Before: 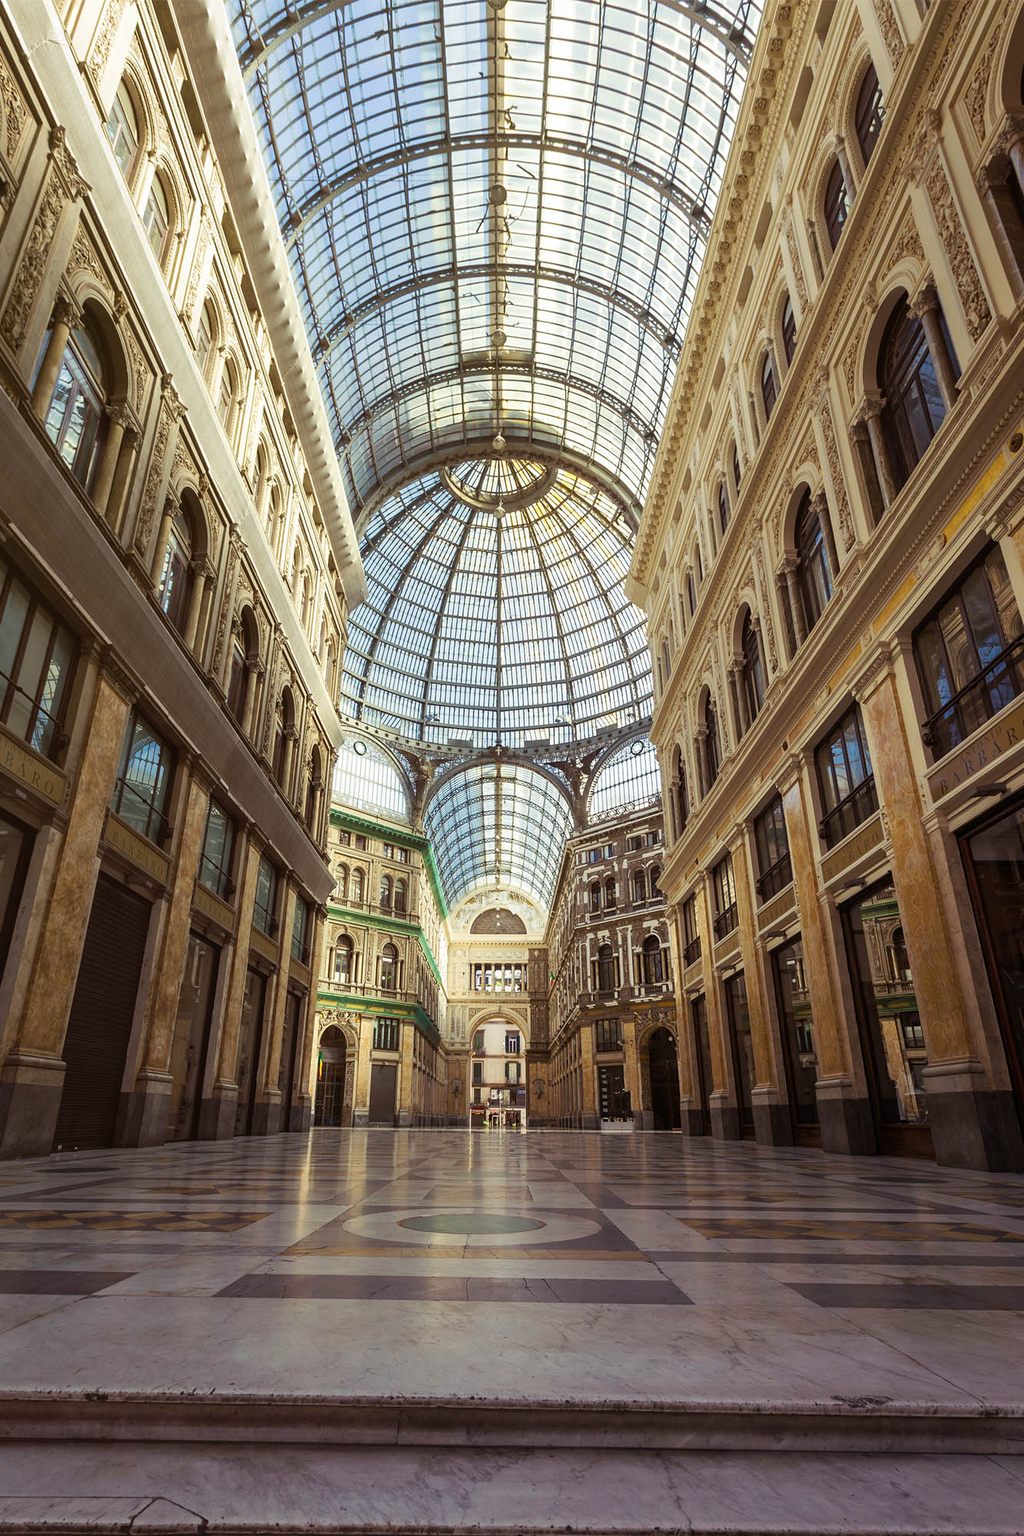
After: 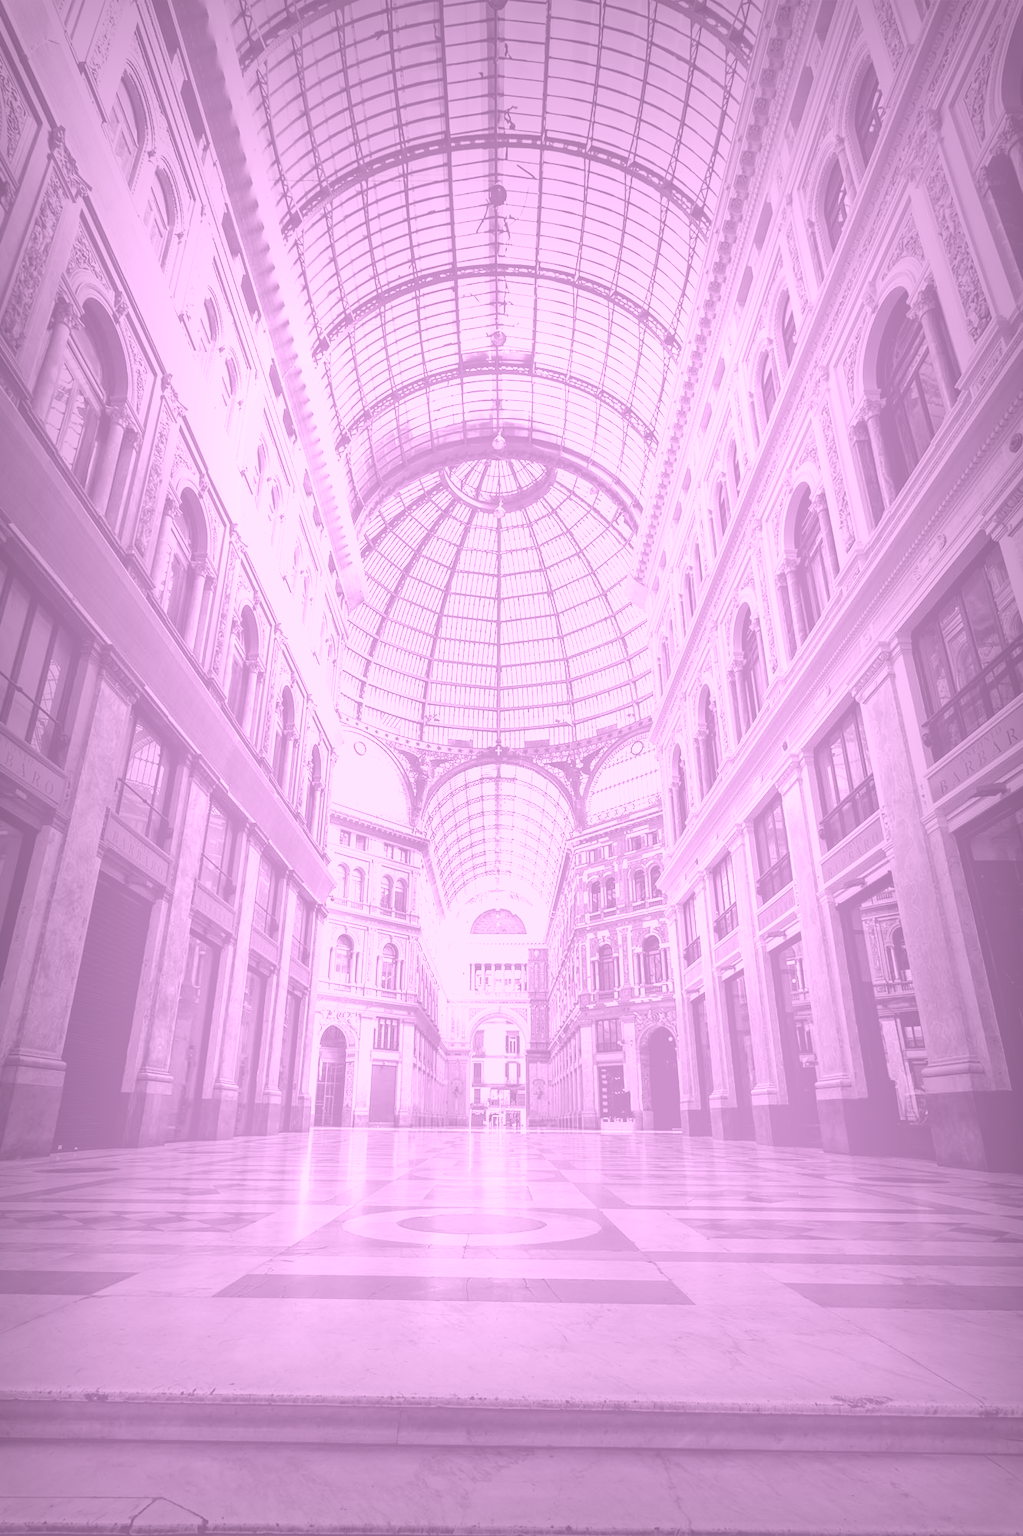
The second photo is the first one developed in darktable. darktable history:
graduated density: density 2.02 EV, hardness 44%, rotation 0.374°, offset 8.21, hue 208.8°, saturation 97%
shadows and highlights: radius 108.52, shadows 40.68, highlights -72.88, low approximation 0.01, soften with gaussian
vignetting: fall-off start 53.2%, brightness -0.594, saturation 0, automatic ratio true, width/height ratio 1.313, shape 0.22, unbound false
colorize: hue 331.2°, saturation 69%, source mix 30.28%, lightness 69.02%, version 1
filmic rgb: middle gray luminance 8.8%, black relative exposure -6.3 EV, white relative exposure 2.7 EV, threshold 6 EV, target black luminance 0%, hardness 4.74, latitude 73.47%, contrast 1.332, shadows ↔ highlights balance 10.13%, add noise in highlights 0, preserve chrominance no, color science v3 (2019), use custom middle-gray values true, iterations of high-quality reconstruction 0, contrast in highlights soft, enable highlight reconstruction true
color calibration: illuminant as shot in camera, x 0.37, y 0.382, temperature 4313.32 K
